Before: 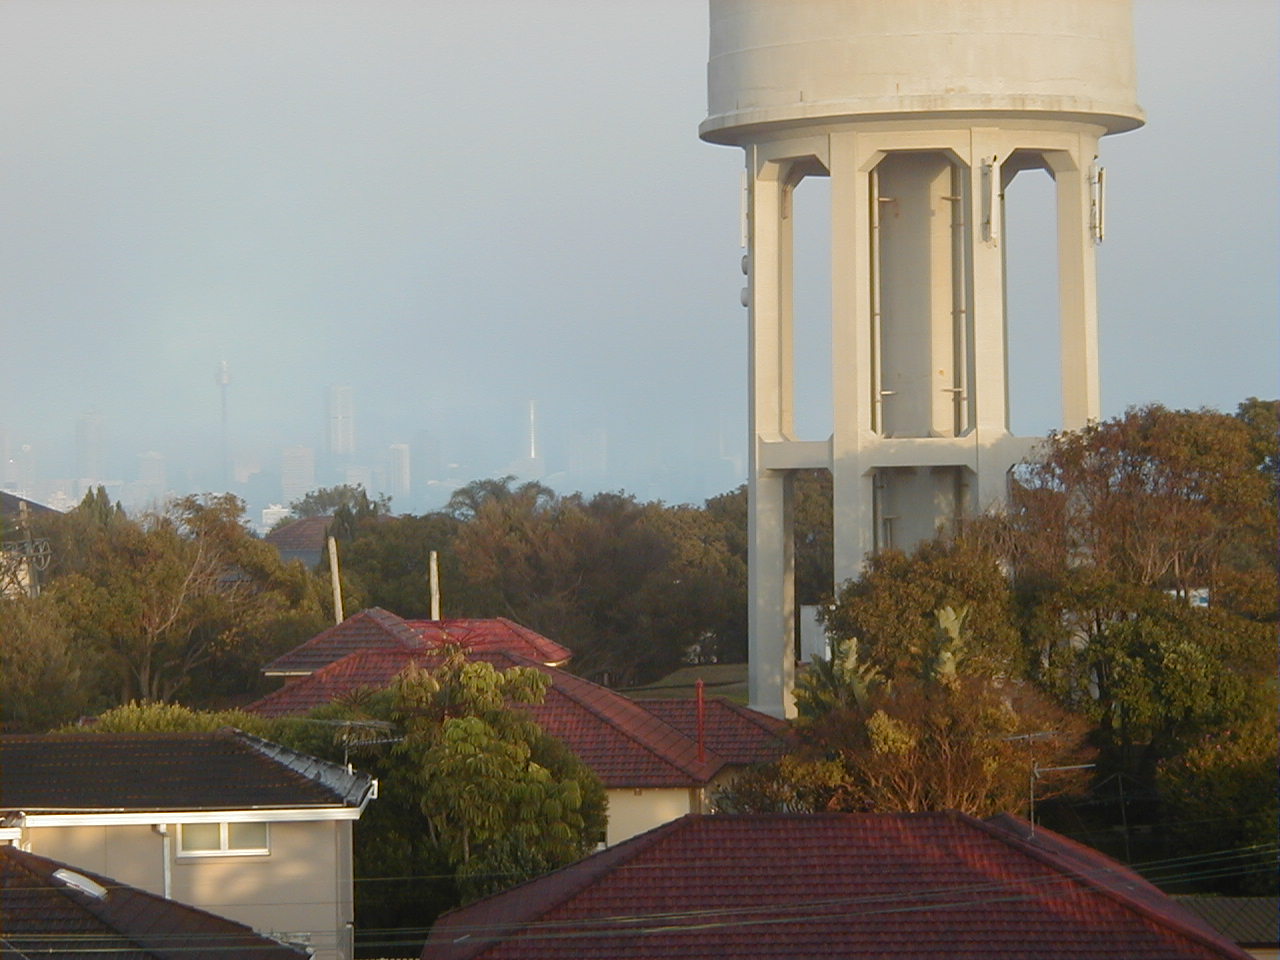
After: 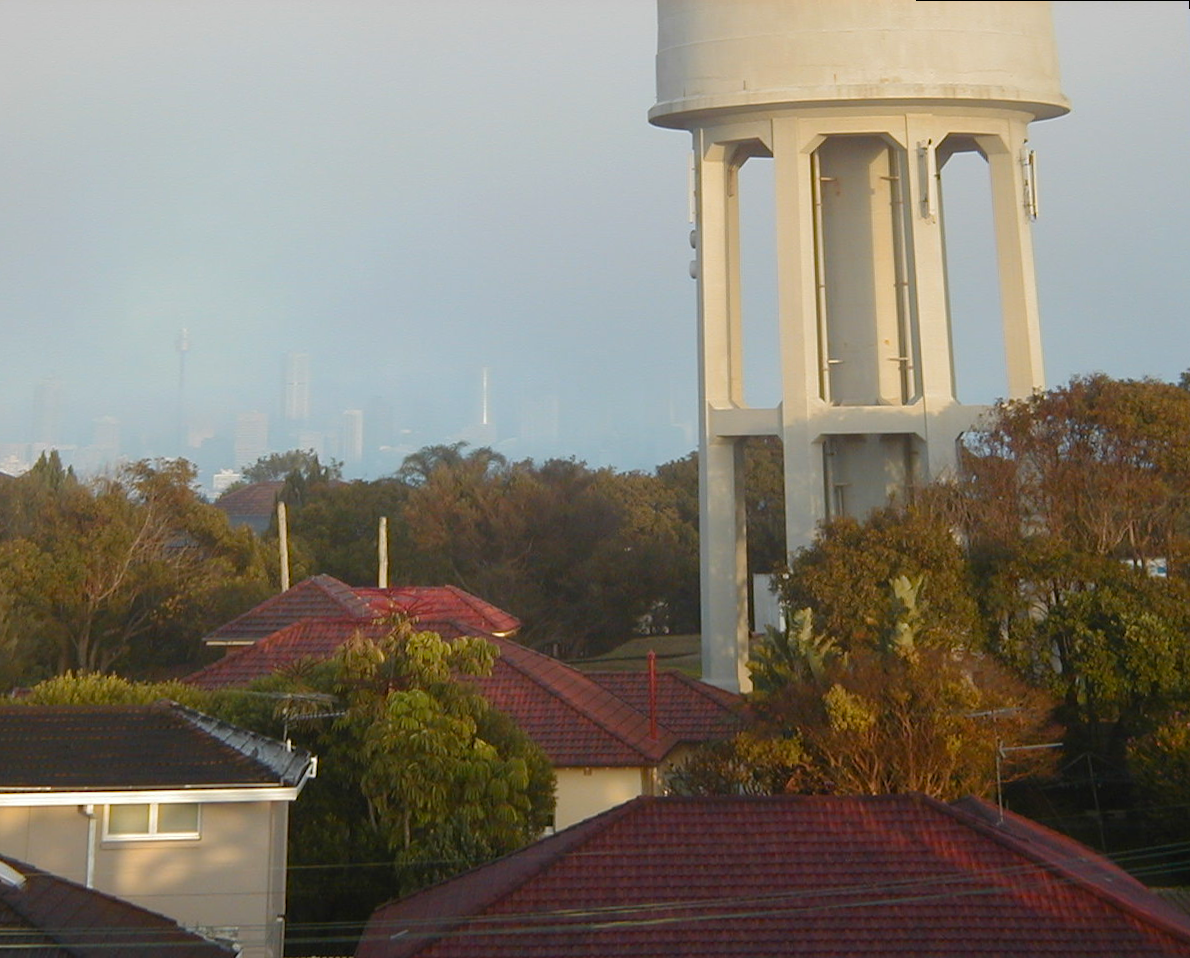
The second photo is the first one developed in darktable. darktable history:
rotate and perspective: rotation 0.215°, lens shift (vertical) -0.139, crop left 0.069, crop right 0.939, crop top 0.002, crop bottom 0.996
color balance rgb: perceptual saturation grading › global saturation 10%, global vibrance 10%
